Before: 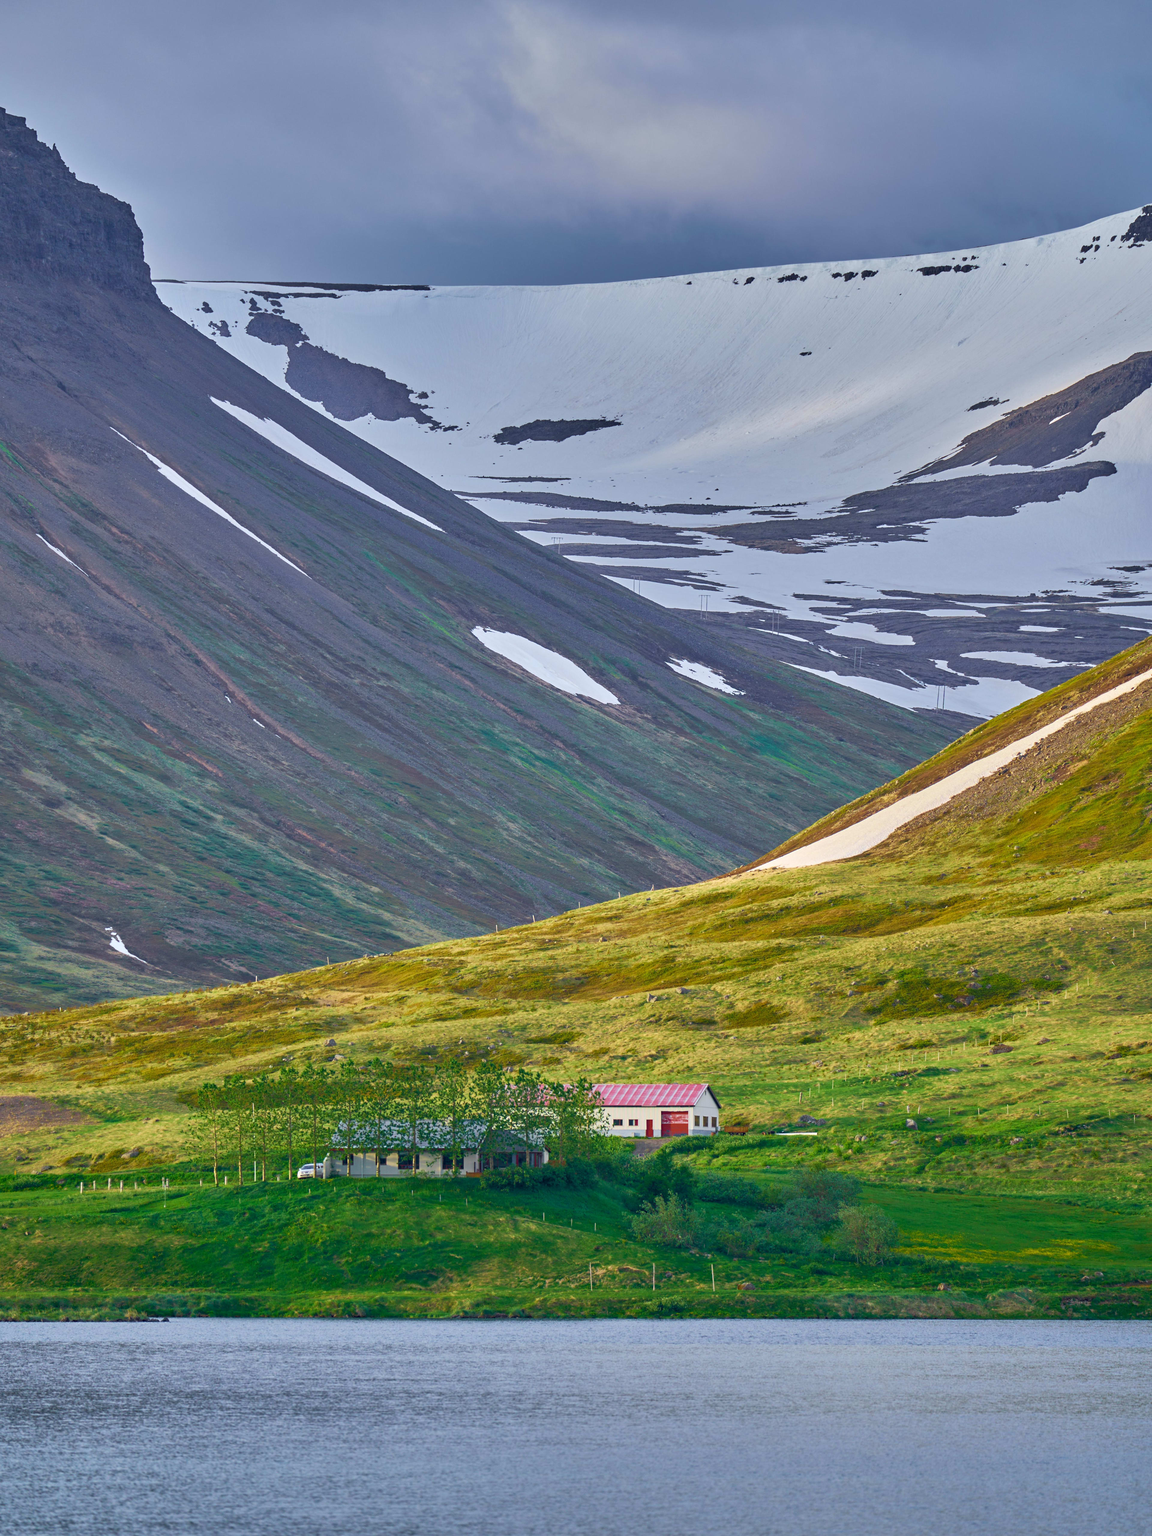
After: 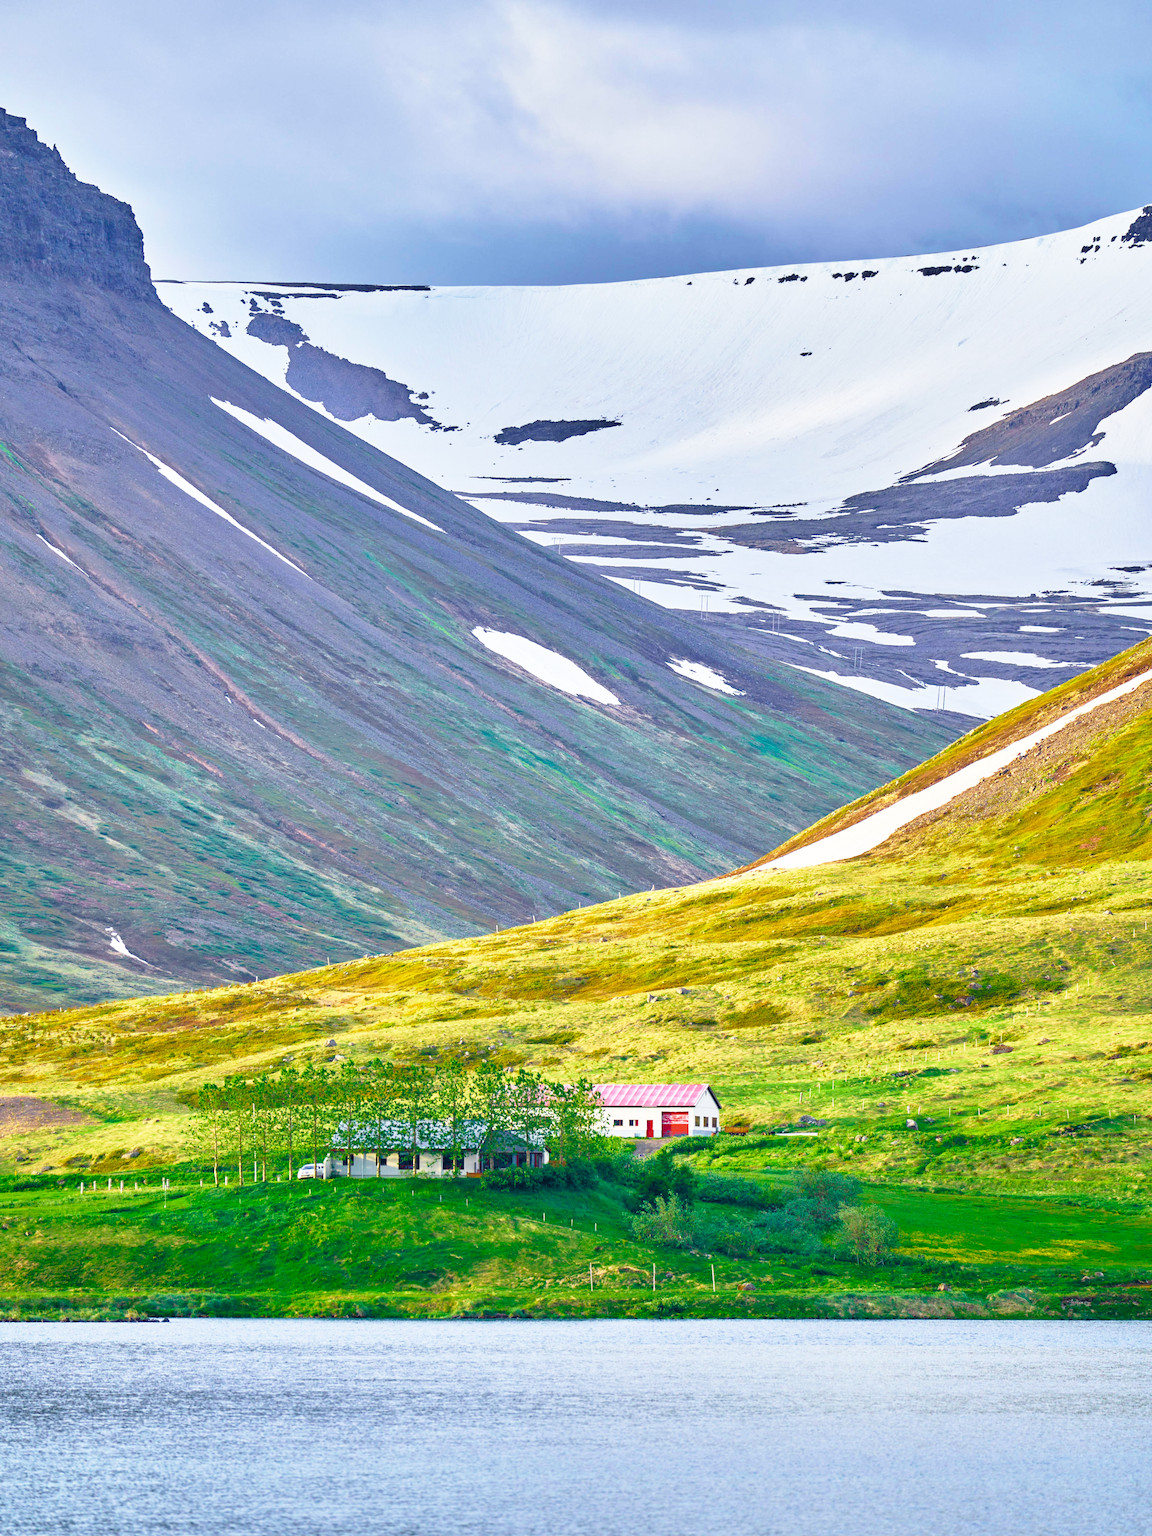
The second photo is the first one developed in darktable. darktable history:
white balance: emerald 1
base curve: curves: ch0 [(0, 0) (0.026, 0.03) (0.109, 0.232) (0.351, 0.748) (0.669, 0.968) (1, 1)], preserve colors none
